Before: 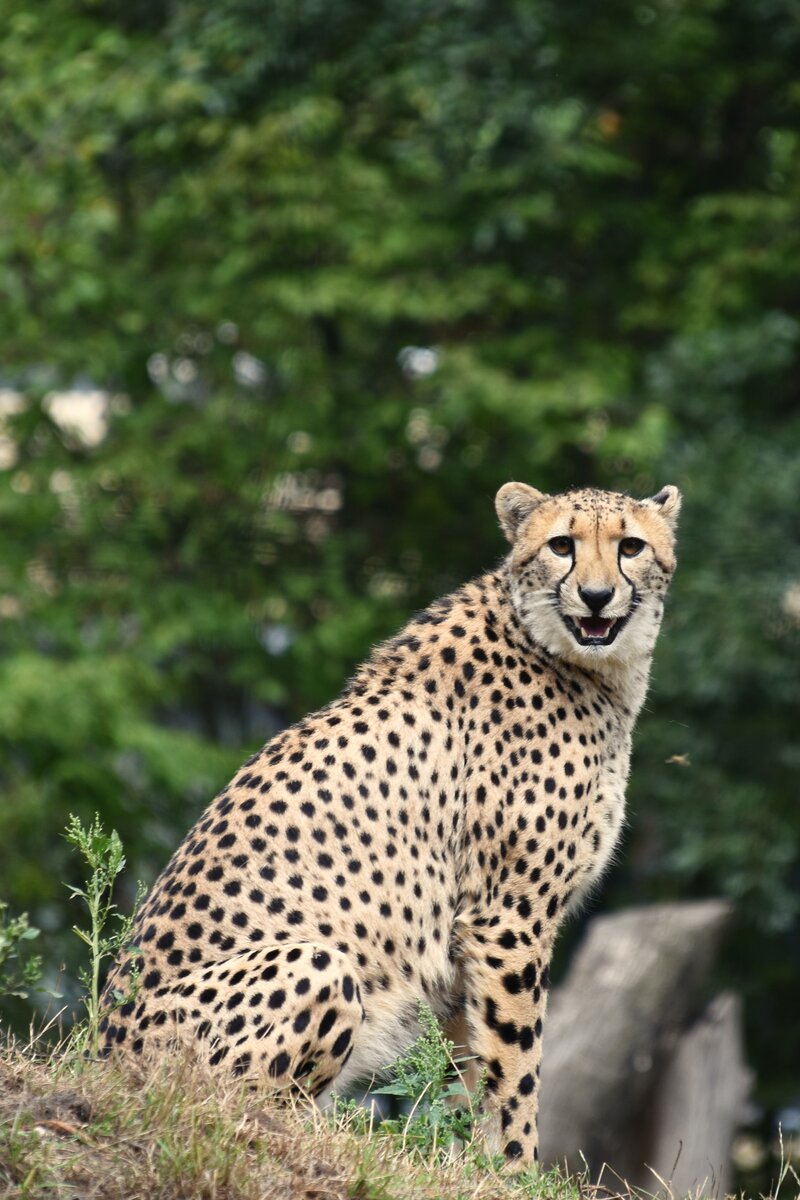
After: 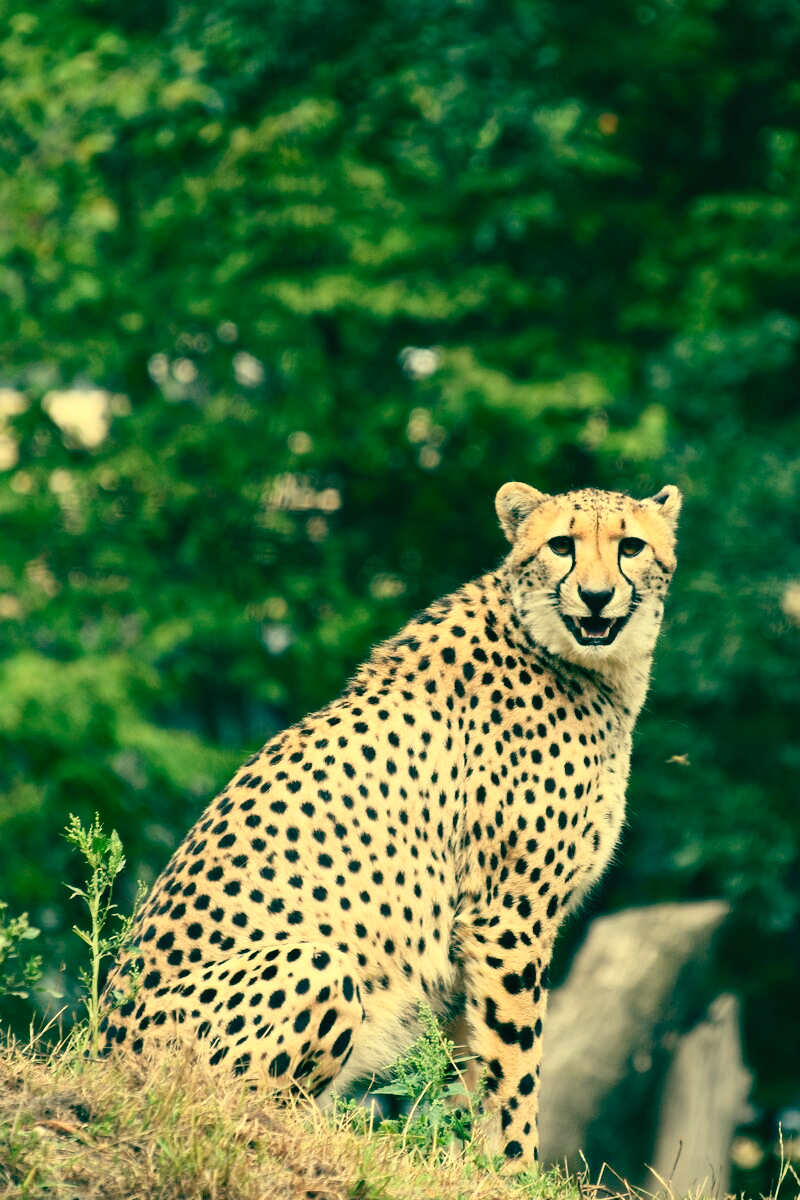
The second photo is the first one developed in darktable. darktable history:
contrast brightness saturation: contrast 0.2, brightness 0.16, saturation 0.22
color balance: mode lift, gamma, gain (sRGB), lift [1, 0.69, 1, 1], gamma [1, 1.482, 1, 1], gain [1, 1, 1, 0.802]
